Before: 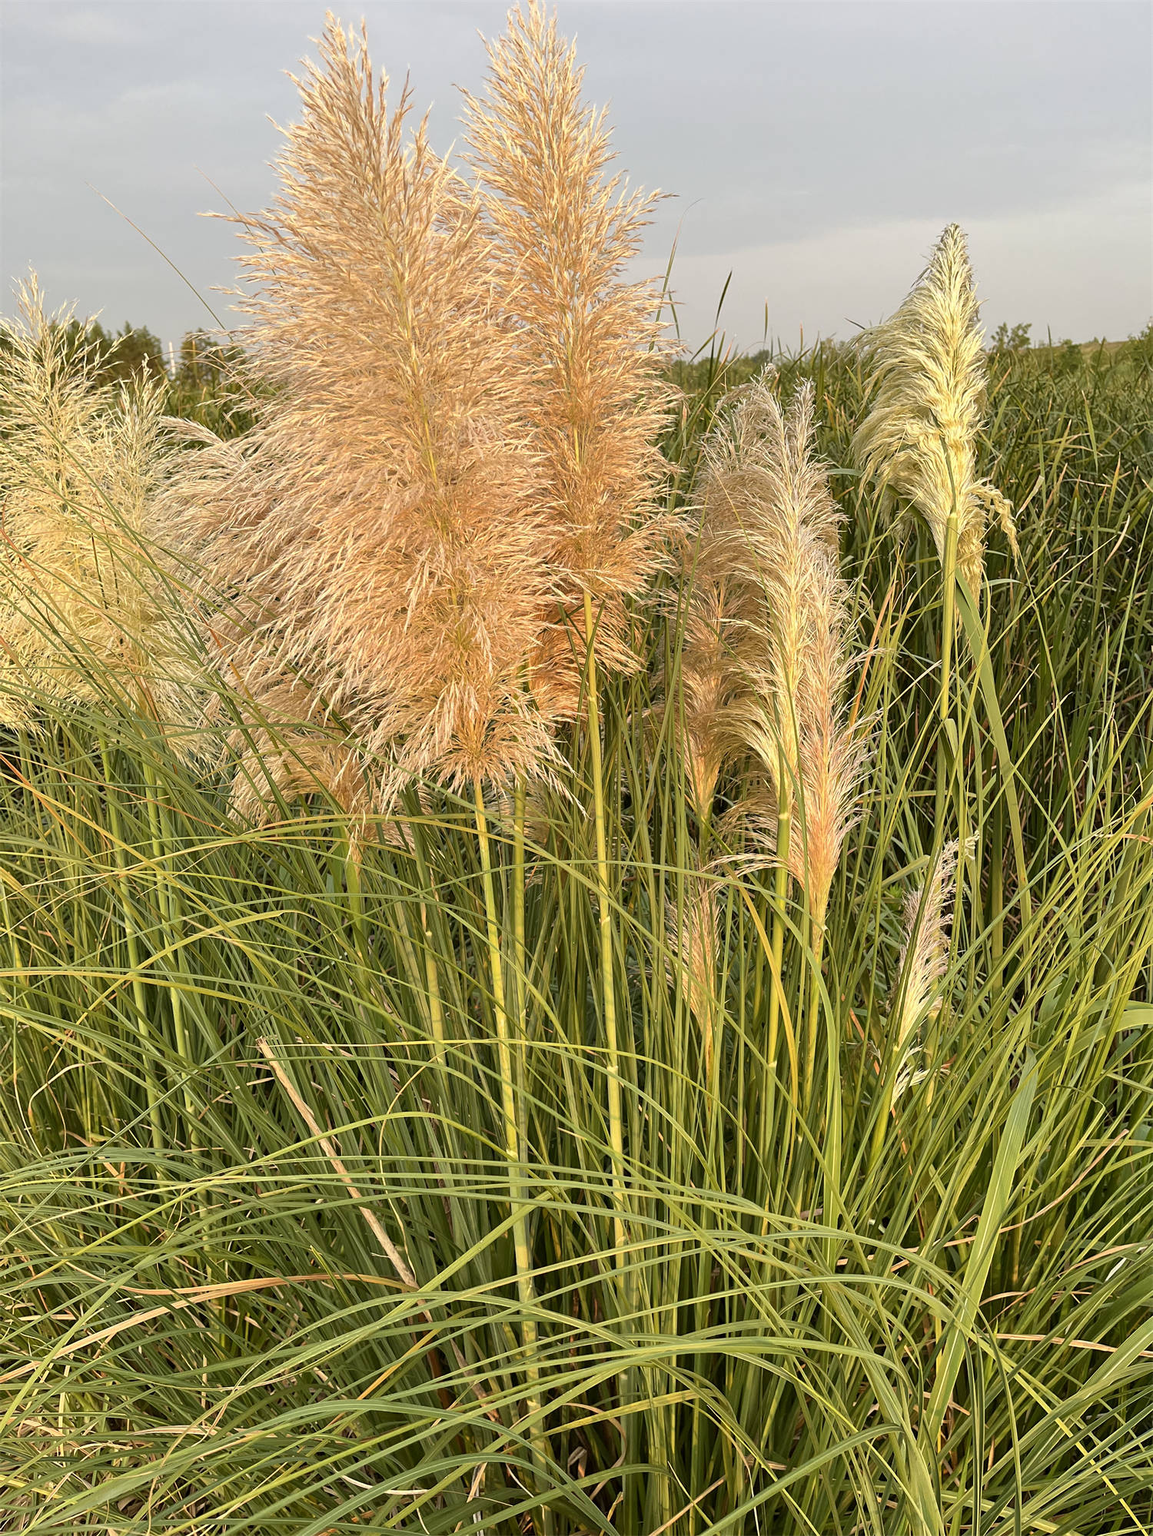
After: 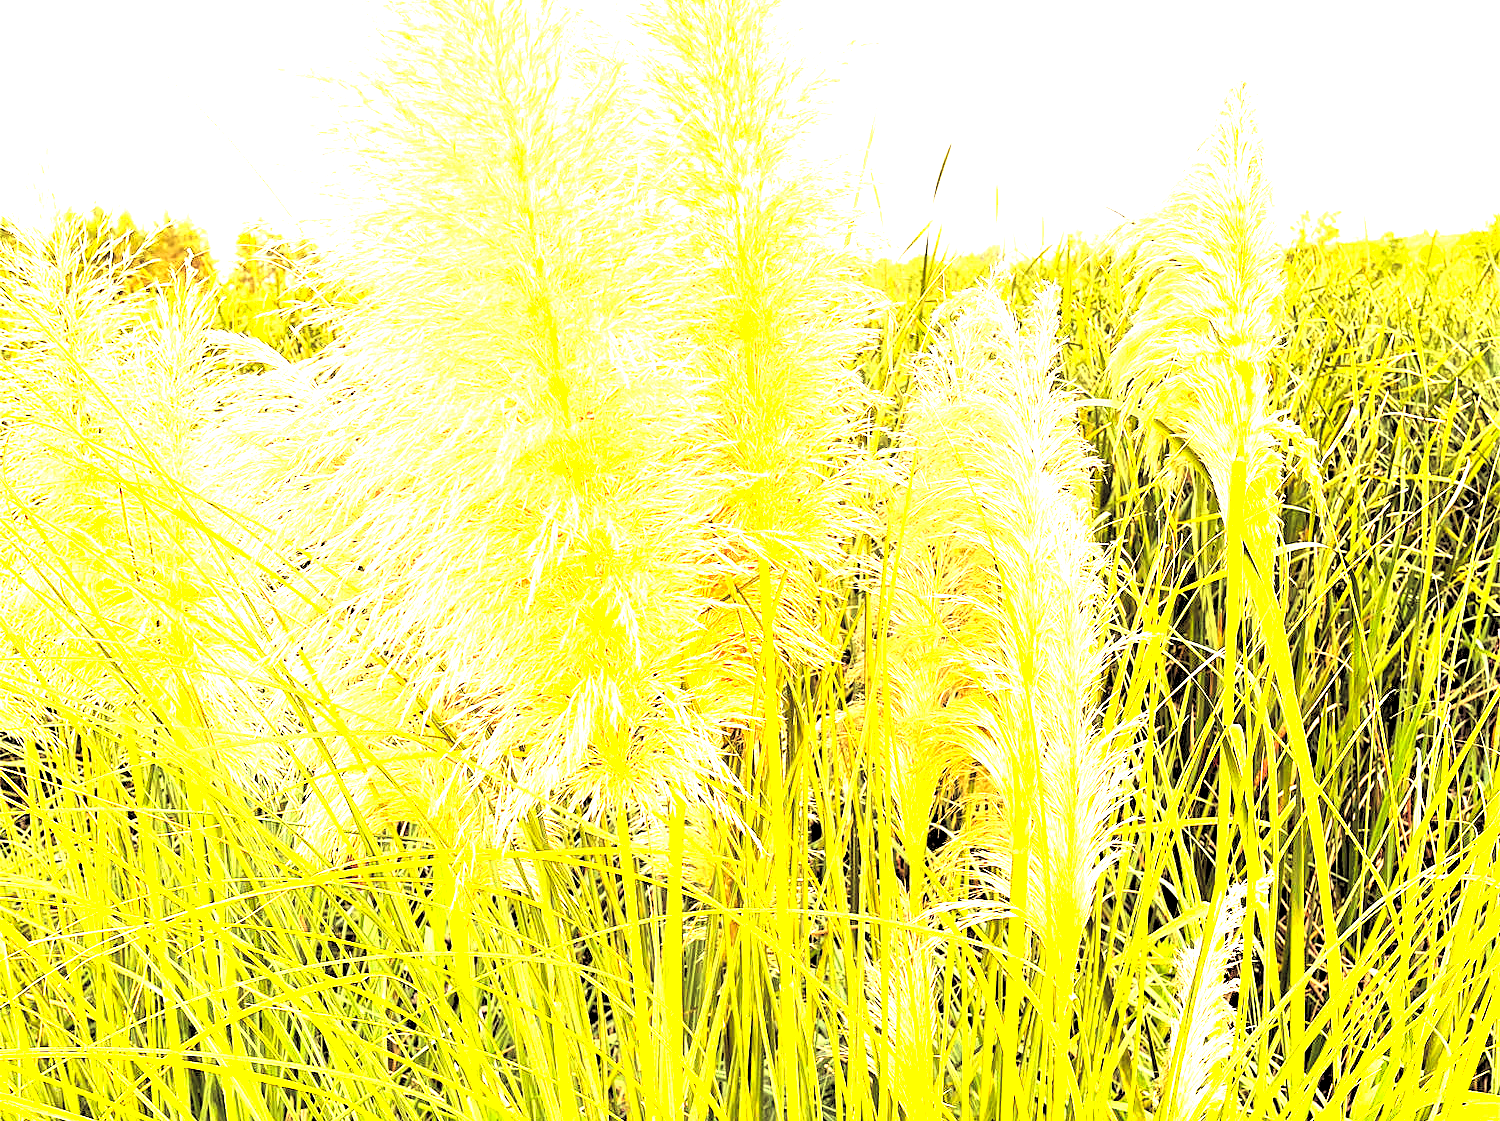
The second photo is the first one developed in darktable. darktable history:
crop and rotate: top 10.605%, bottom 33.274%
tone equalizer: -8 EV -0.75 EV, -7 EV -0.7 EV, -6 EV -0.6 EV, -5 EV -0.4 EV, -3 EV 0.4 EV, -2 EV 0.6 EV, -1 EV 0.7 EV, +0 EV 0.75 EV, edges refinement/feathering 500, mask exposure compensation -1.57 EV, preserve details no
contrast brightness saturation: contrast 0.09, saturation 0.28
rgb levels: levels [[0.029, 0.461, 0.922], [0, 0.5, 1], [0, 0.5, 1]]
color balance: lift [1.001, 0.997, 0.99, 1.01], gamma [1.007, 1, 0.975, 1.025], gain [1, 1.065, 1.052, 0.935], contrast 13.25%
exposure: black level correction 0, exposure 2.088 EV, compensate exposure bias true, compensate highlight preservation false
